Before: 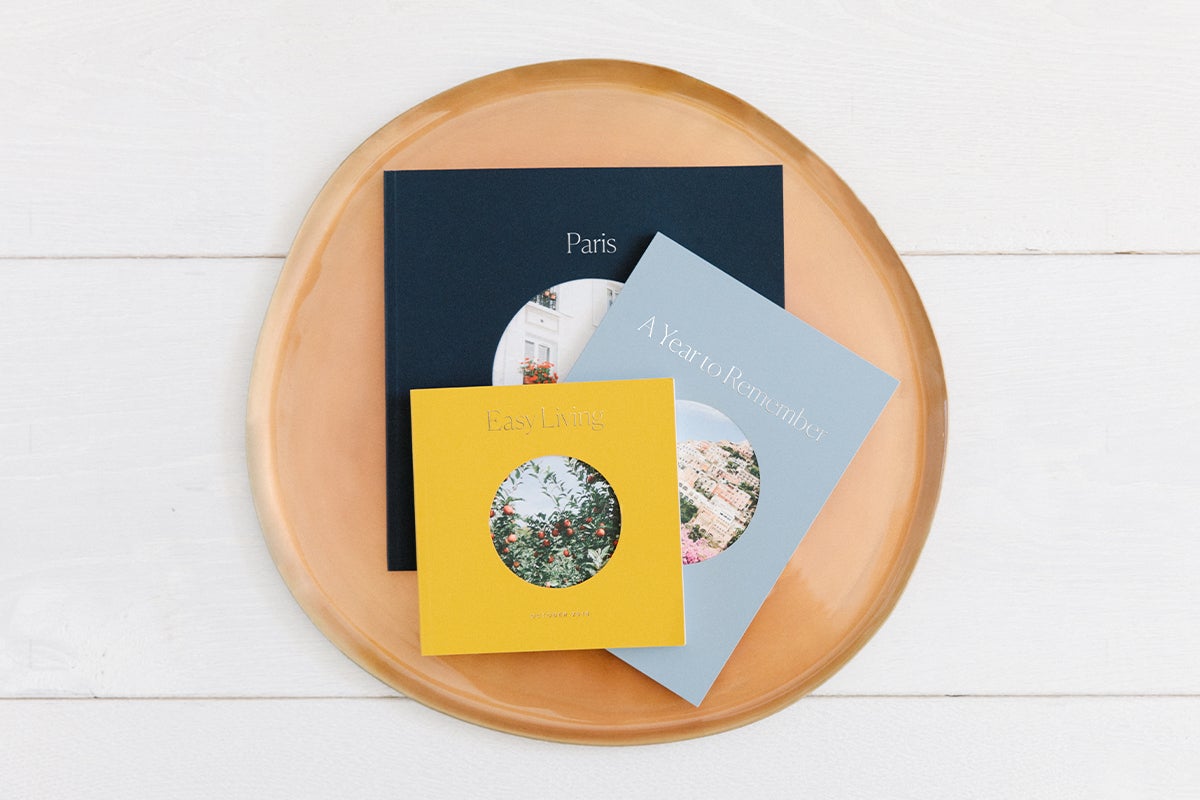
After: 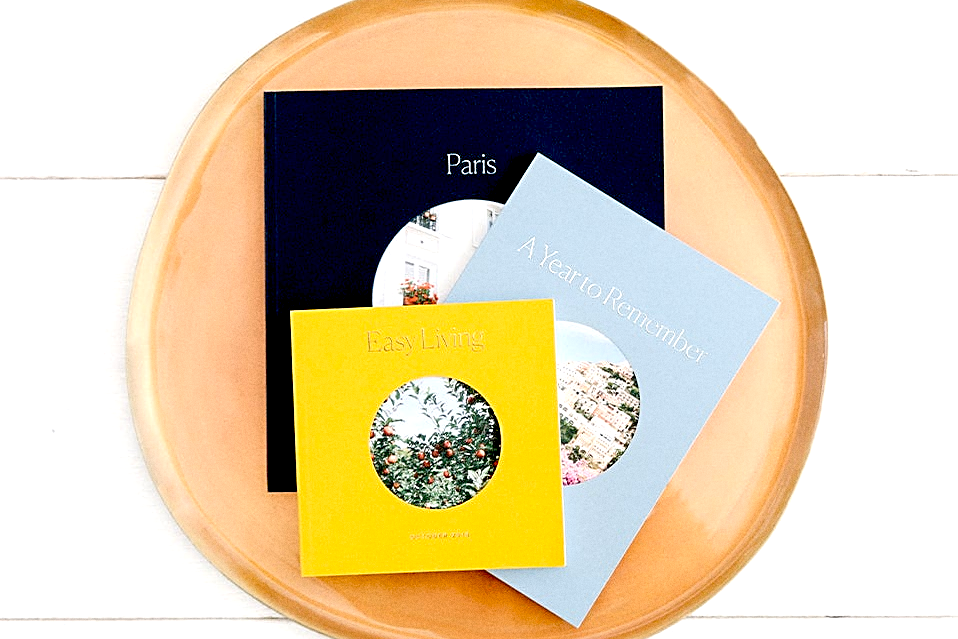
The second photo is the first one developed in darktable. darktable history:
sharpen: on, module defaults
exposure: black level correction 0.04, exposure 0.5 EV, compensate highlight preservation false
grain: coarseness 0.09 ISO
crop and rotate: left 10.071%, top 10.071%, right 10.02%, bottom 10.02%
